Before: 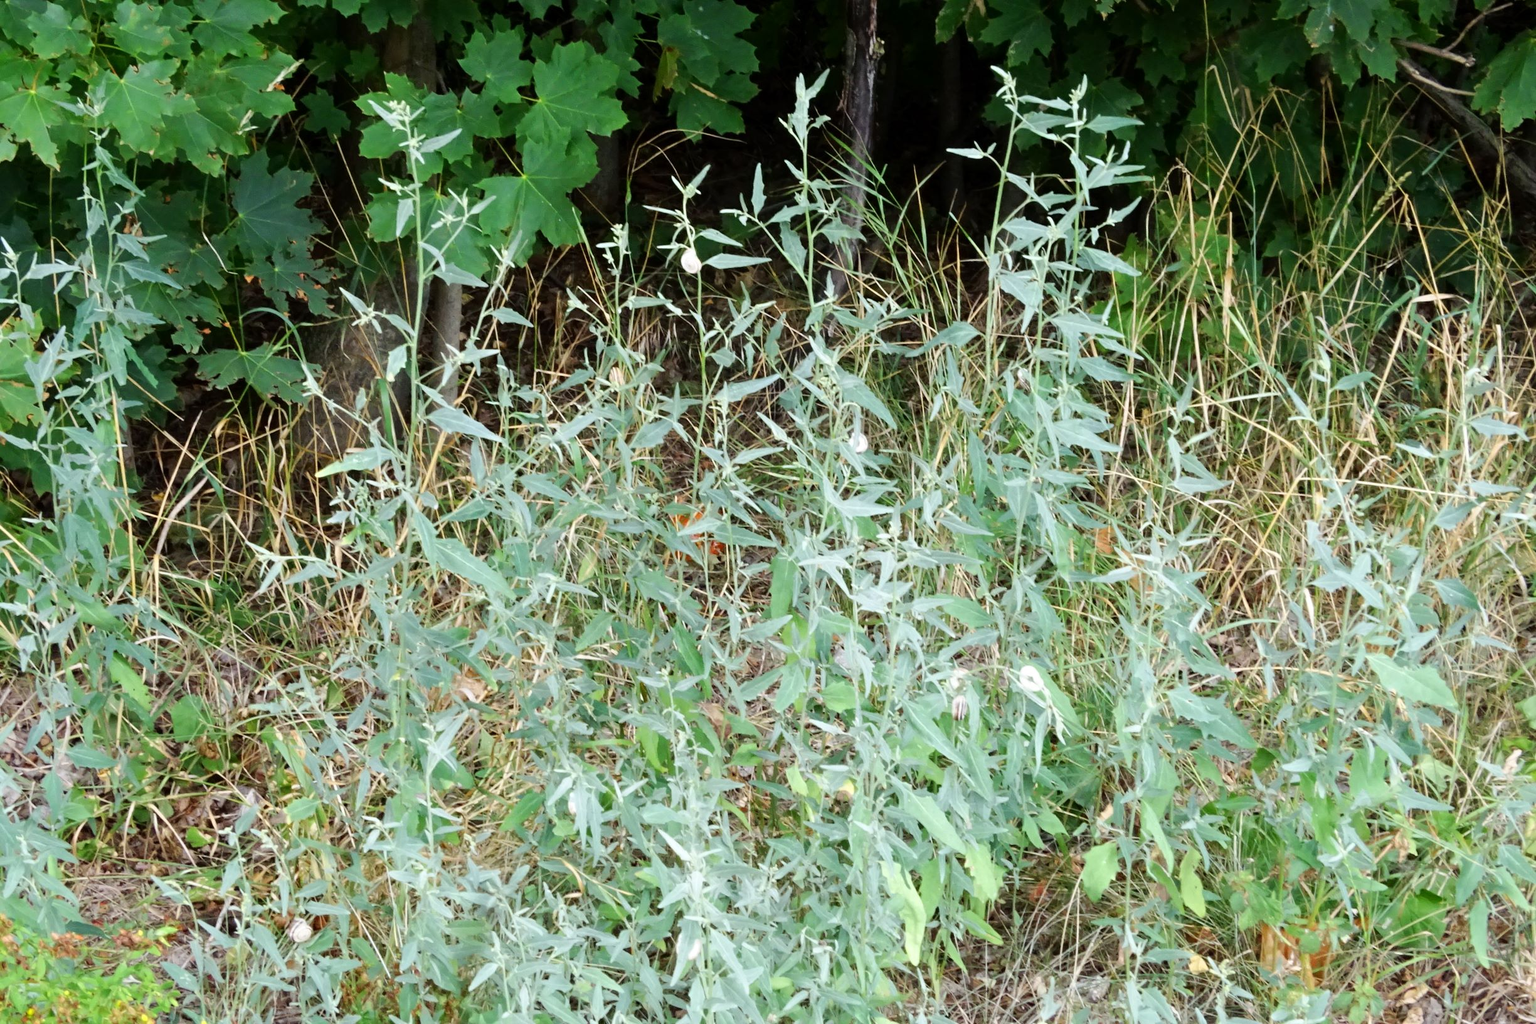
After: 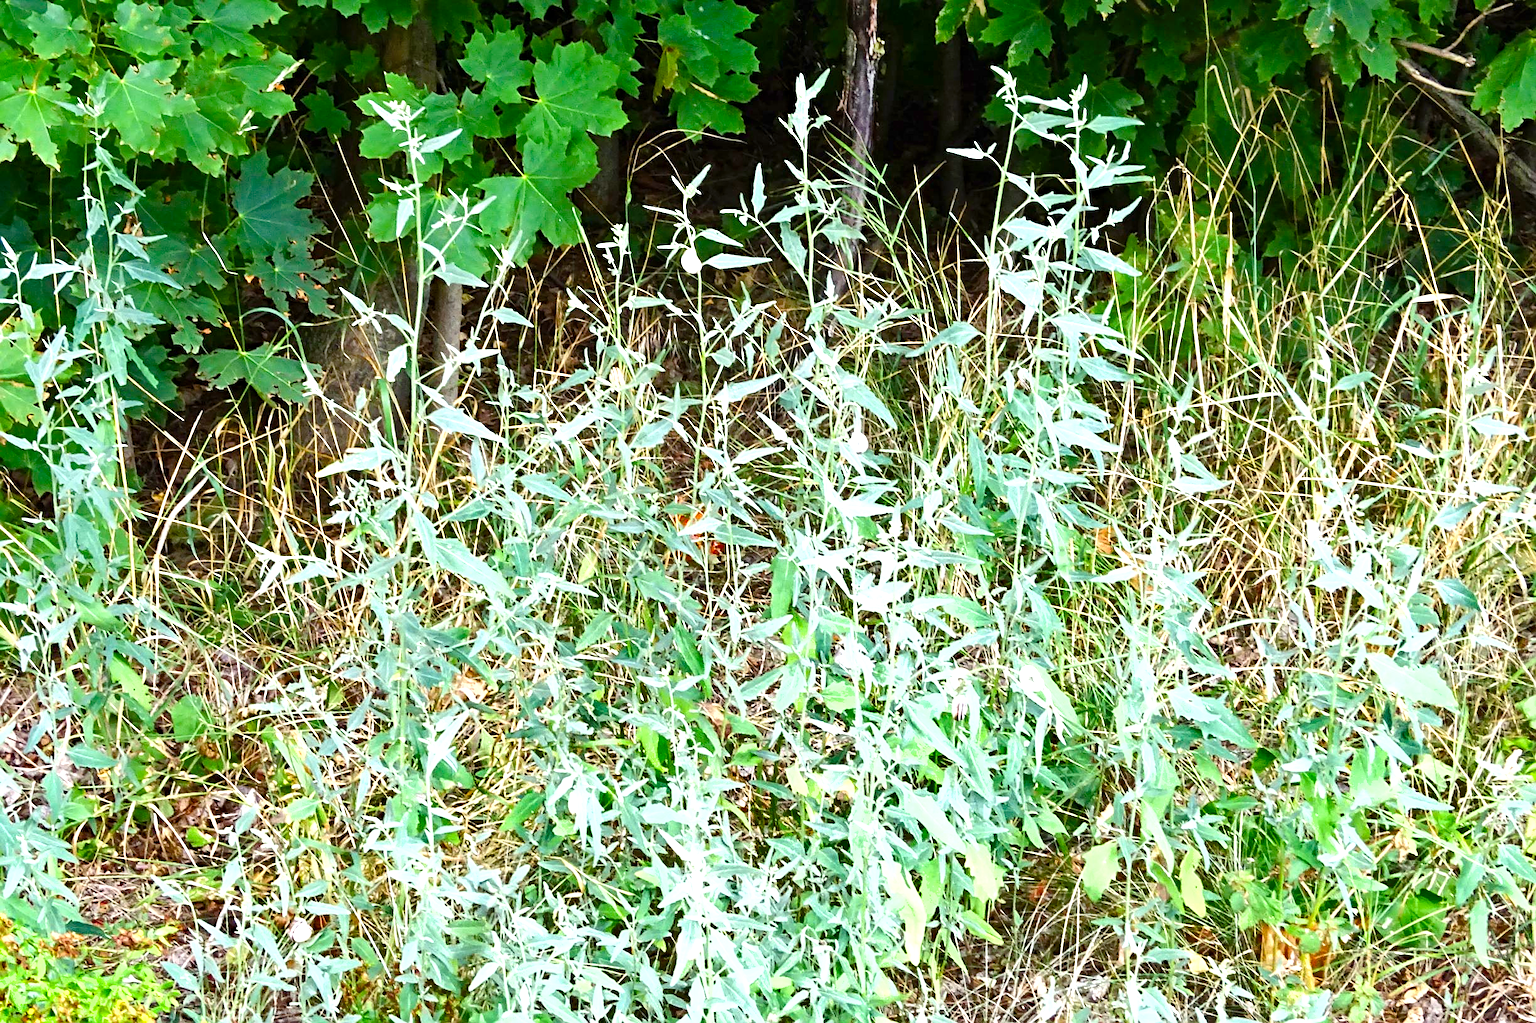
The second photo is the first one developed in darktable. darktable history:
color balance rgb: shadows lift › hue 86.33°, linear chroma grading › global chroma 20.441%, perceptual saturation grading › global saturation 0.903%, perceptual saturation grading › highlights -16.107%, perceptual saturation grading › shadows 24.101%, global vibrance 11.269%
sharpen: on, module defaults
shadows and highlights: soften with gaussian
haze removal: compatibility mode true, adaptive false
exposure: black level correction 0, exposure 0.893 EV, compensate highlight preservation false
